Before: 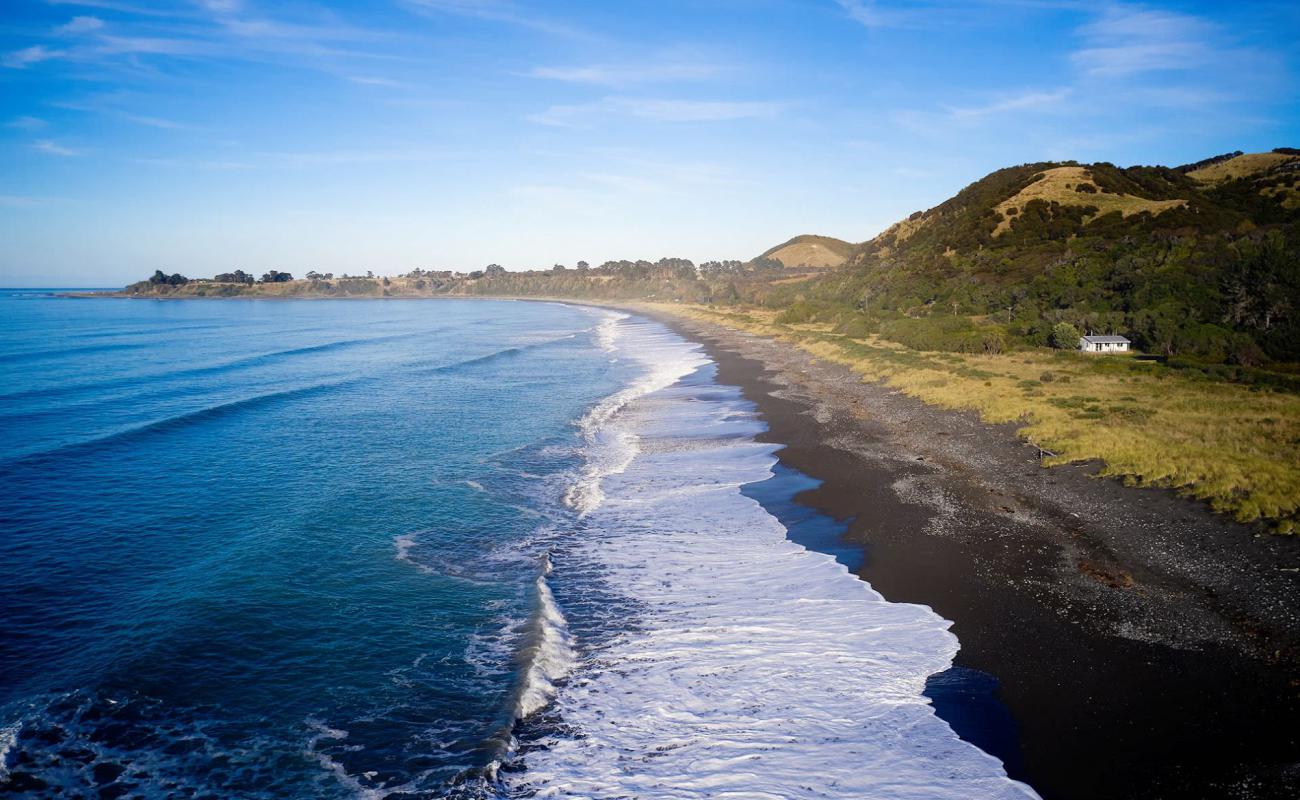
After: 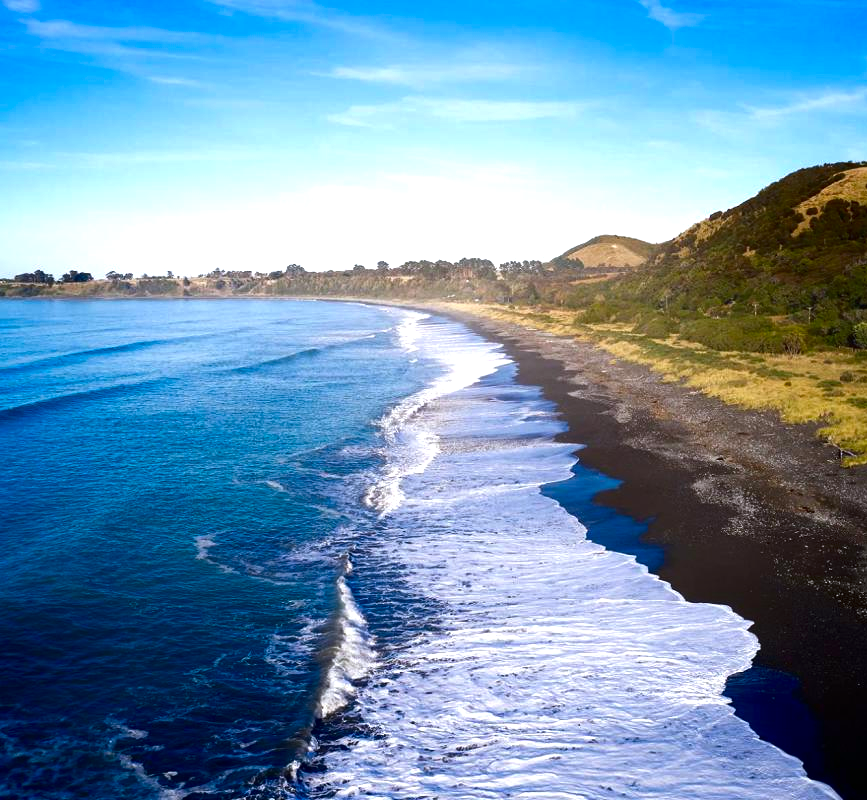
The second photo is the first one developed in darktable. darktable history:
exposure: exposure 0.564 EV, compensate highlight preservation false
contrast brightness saturation: brightness -0.25, saturation 0.2
color correction: highlights a* -0.137, highlights b* -5.91, shadows a* -0.137, shadows b* -0.137
crop and rotate: left 15.446%, right 17.836%
